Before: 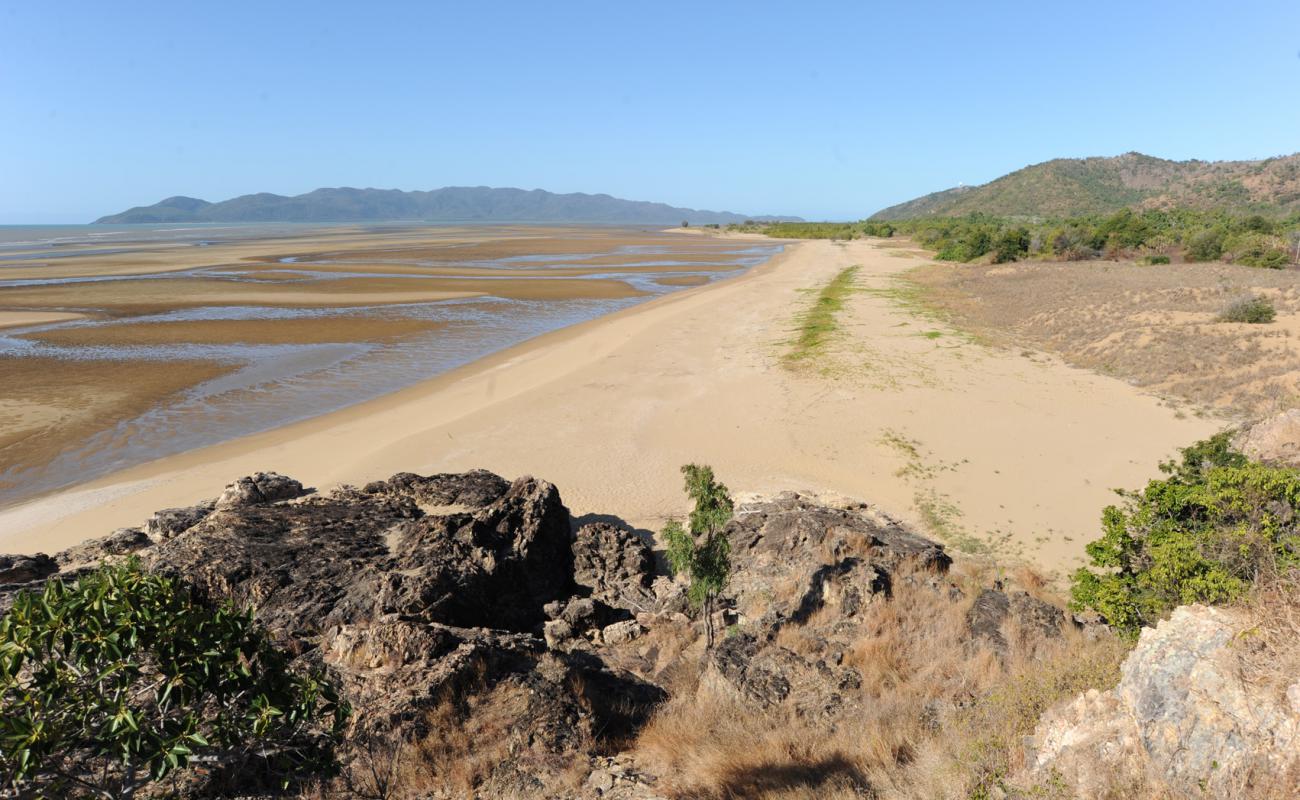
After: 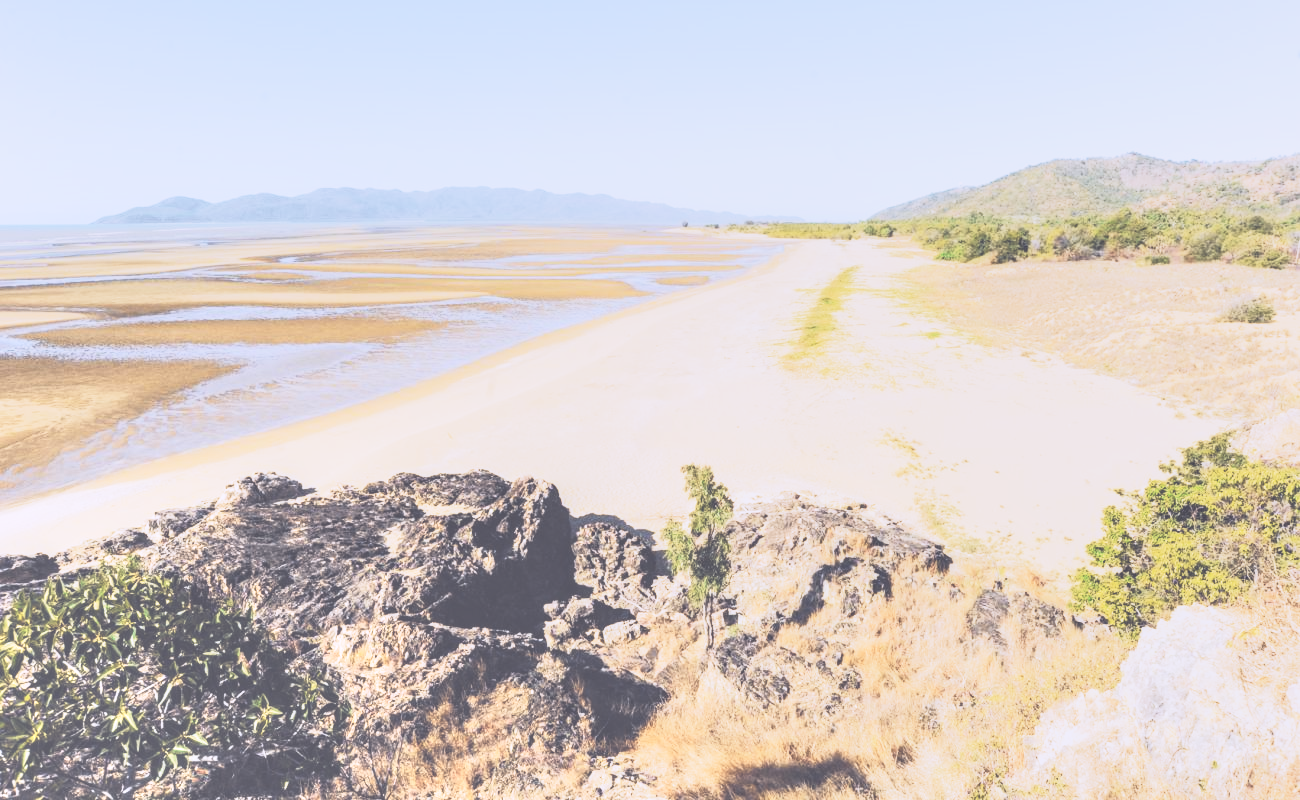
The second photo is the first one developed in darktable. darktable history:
tone curve: curves: ch0 [(0.003, 0.003) (0.104, 0.069) (0.236, 0.218) (0.401, 0.443) (0.495, 0.55) (0.625, 0.67) (0.819, 0.841) (0.96, 0.899)]; ch1 [(0, 0) (0.161, 0.092) (0.37, 0.302) (0.424, 0.402) (0.45, 0.466) (0.495, 0.506) (0.573, 0.571) (0.638, 0.641) (0.751, 0.741) (1, 1)]; ch2 [(0, 0) (0.352, 0.403) (0.466, 0.443) (0.524, 0.501) (0.56, 0.556) (1, 1)], color space Lab, independent channels, preserve colors none
exposure: black level correction -0.062, exposure -0.05 EV, compensate highlight preservation false
base curve: curves: ch0 [(0, 0) (0.012, 0.01) (0.073, 0.168) (0.31, 0.711) (0.645, 0.957) (1, 1)], preserve colors none
local contrast: detail 160%
